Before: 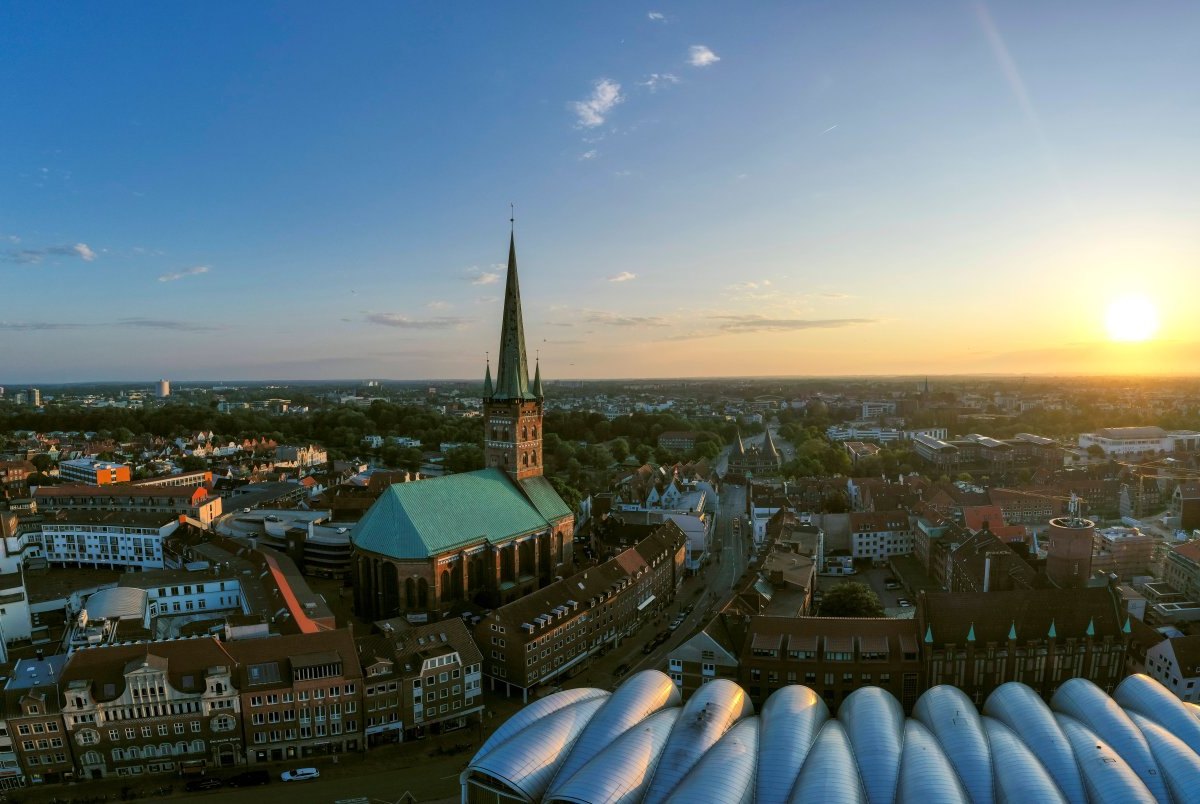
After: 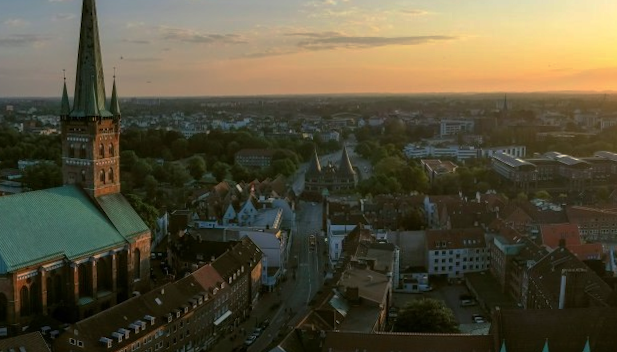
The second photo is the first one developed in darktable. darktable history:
base curve: curves: ch0 [(0, 0) (0.595, 0.418) (1, 1)], preserve colors none
rotate and perspective: lens shift (vertical) 0.048, lens shift (horizontal) -0.024, automatic cropping off
crop: left 35.03%, top 36.625%, right 14.663%, bottom 20.057%
